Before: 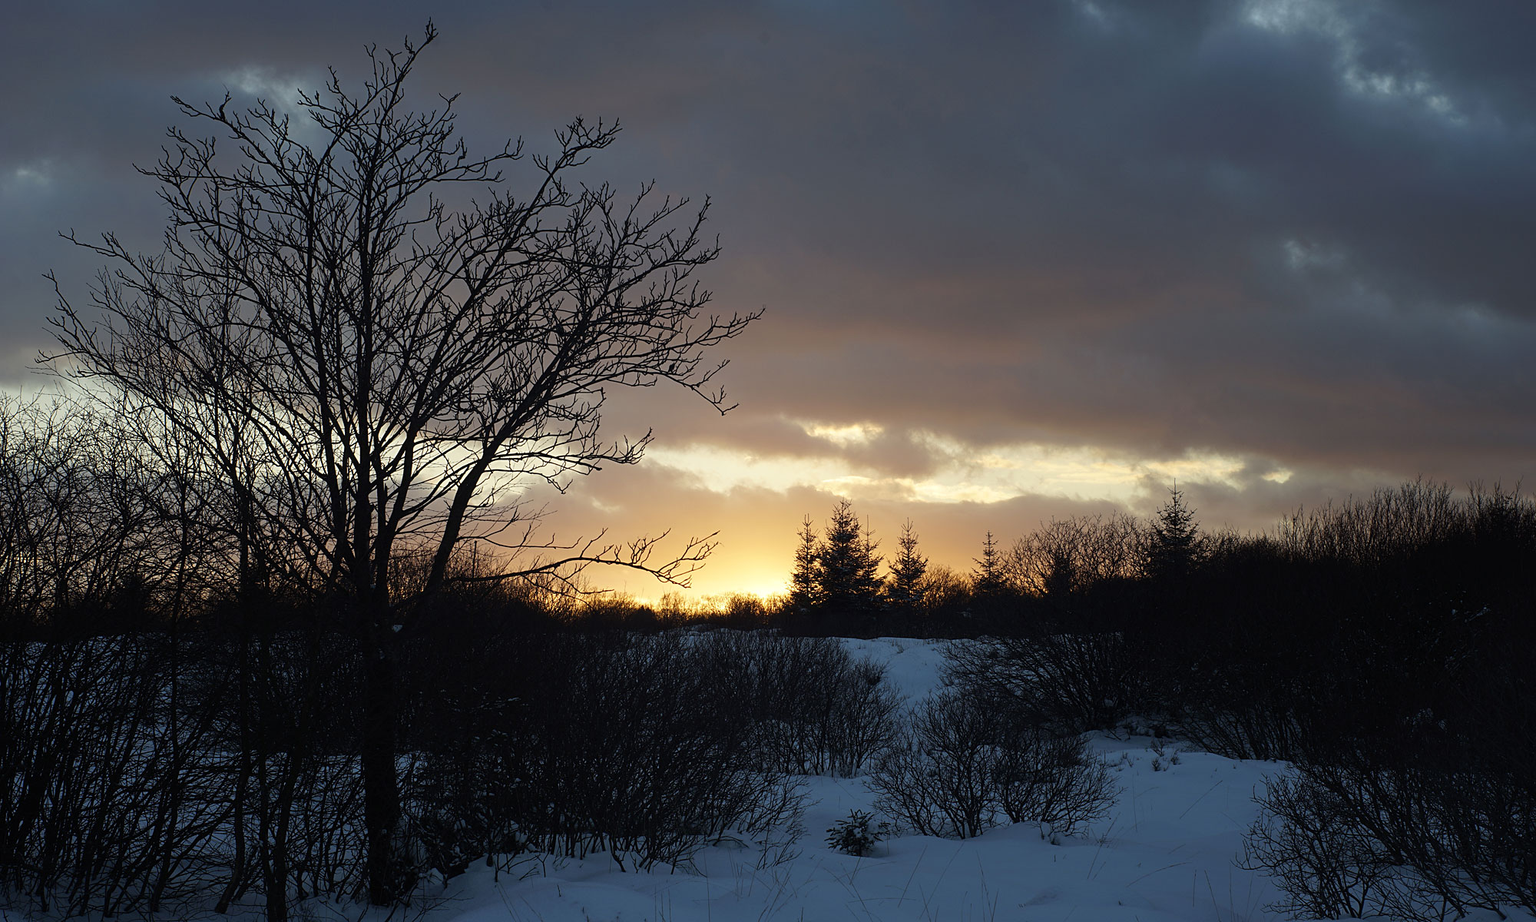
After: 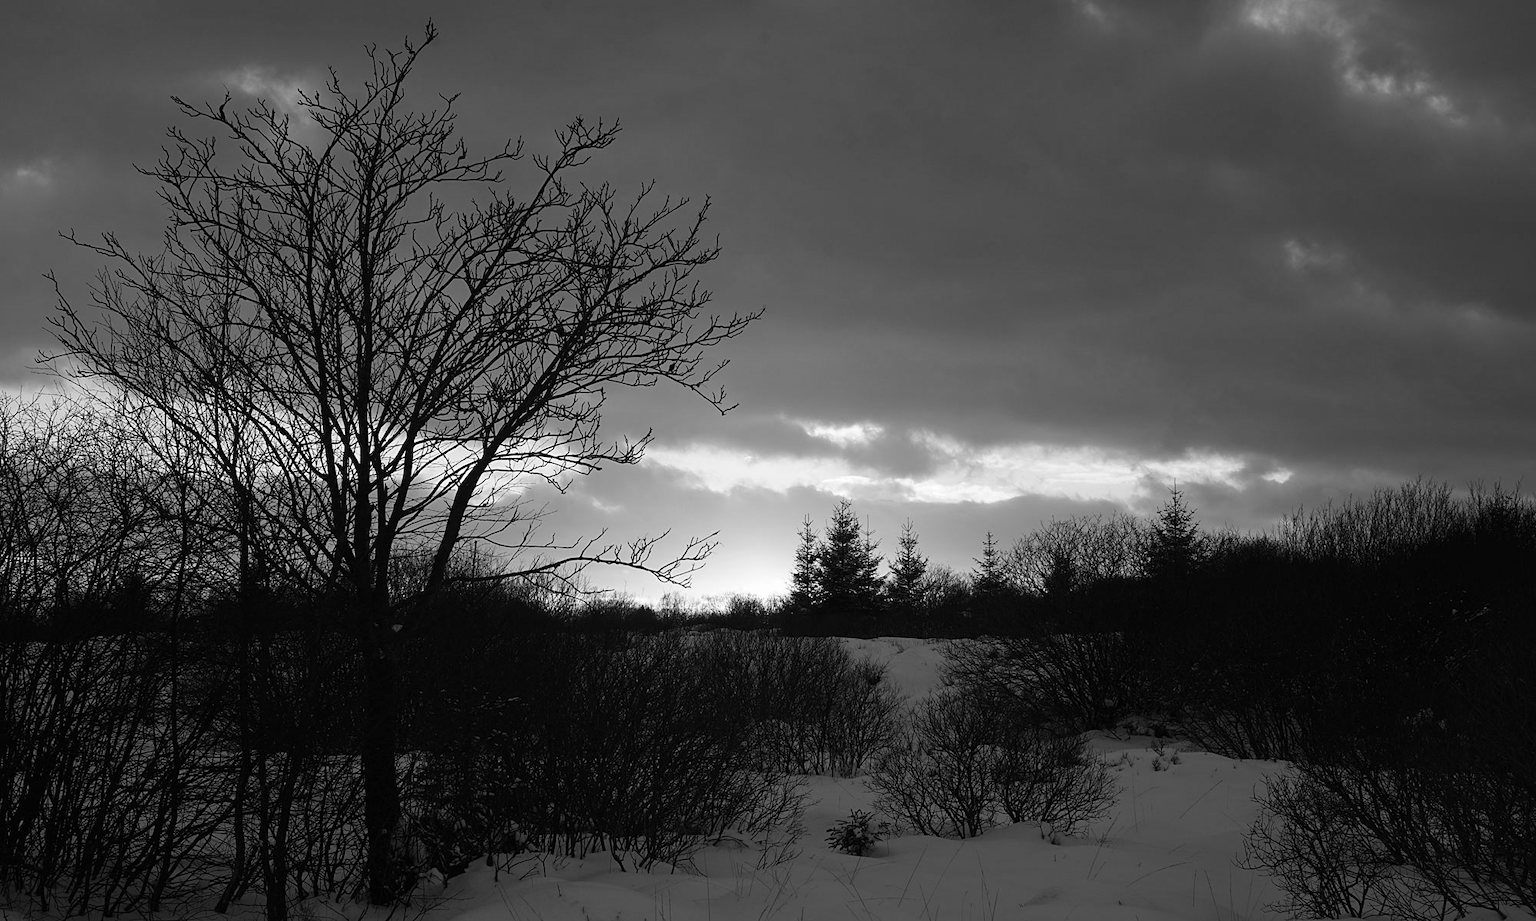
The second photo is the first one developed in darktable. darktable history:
color correction: highlights a* 15.03, highlights b* -25.07
contrast equalizer: y [[0.5 ×6], [0.5 ×6], [0.5, 0.5, 0.501, 0.545, 0.707, 0.863], [0 ×6], [0 ×6]]
monochrome: on, module defaults
local contrast: mode bilateral grid, contrast 10, coarseness 25, detail 110%, midtone range 0.2
